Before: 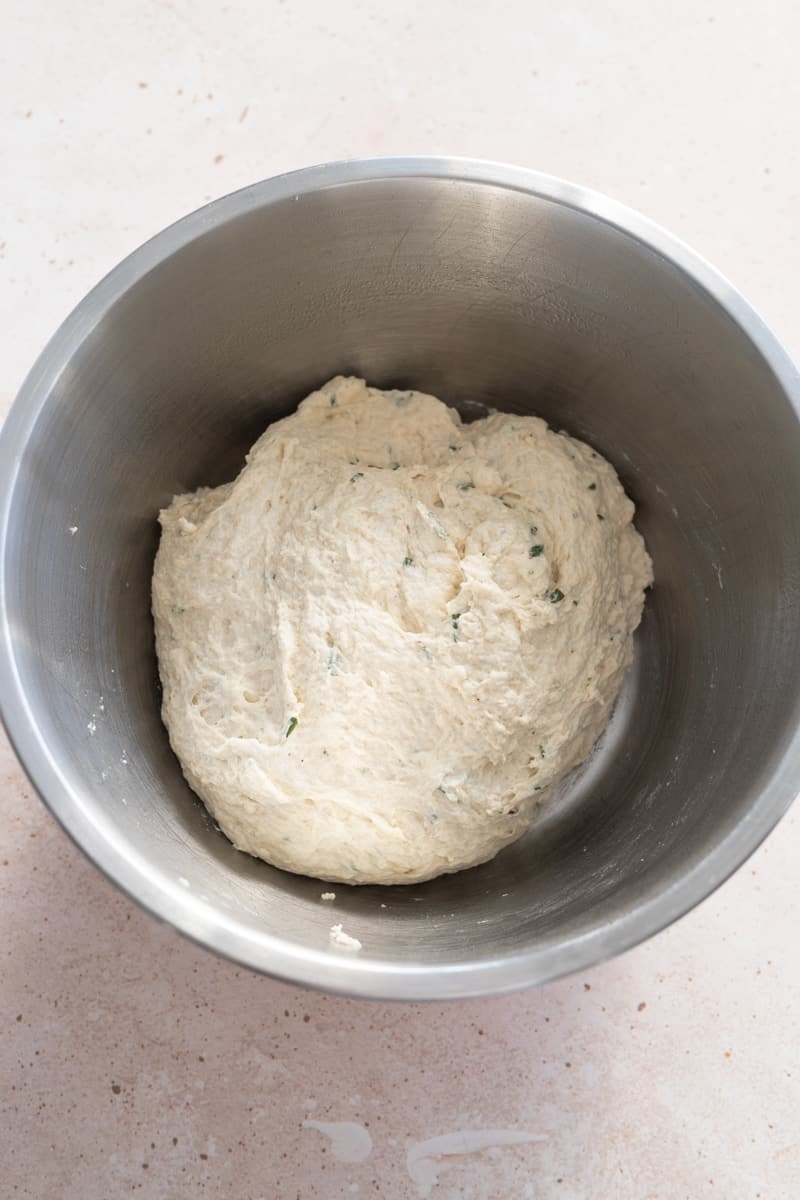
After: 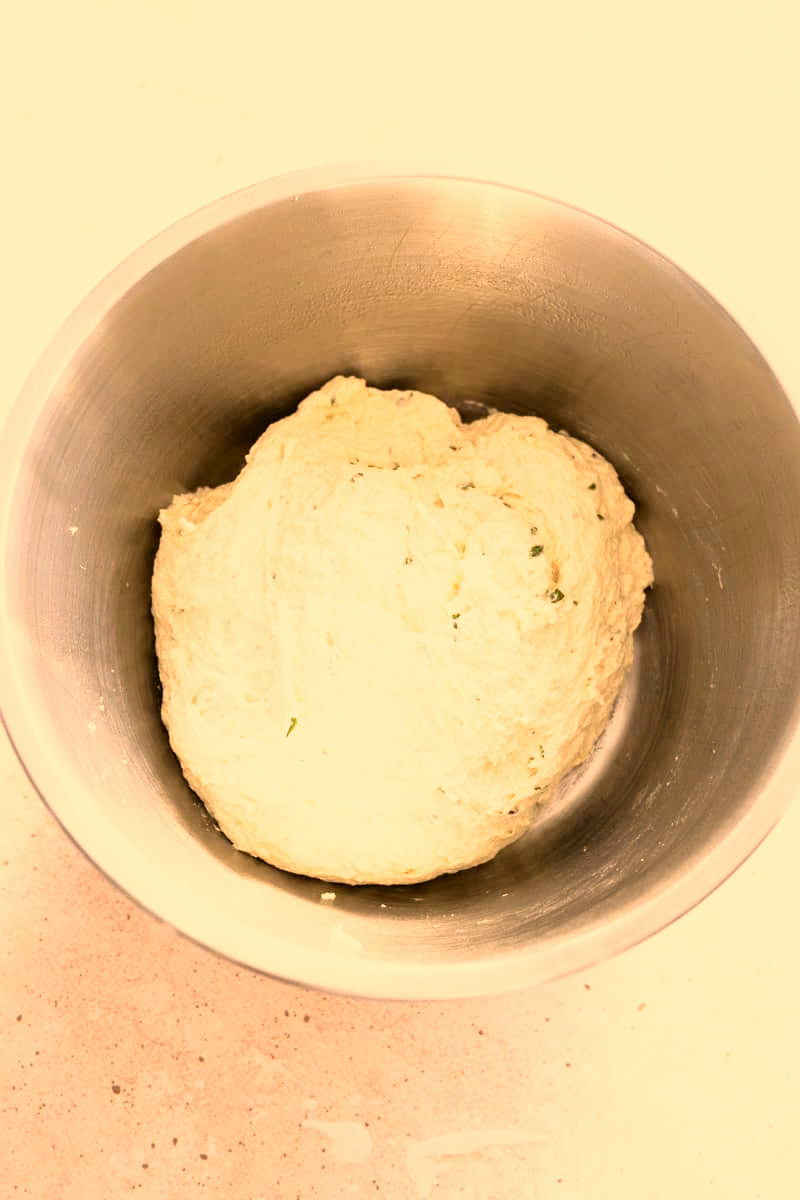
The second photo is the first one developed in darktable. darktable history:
base curve: curves: ch0 [(0, 0) (0.012, 0.01) (0.073, 0.168) (0.31, 0.711) (0.645, 0.957) (1, 1)], preserve colors none
color correction: highlights a* 17.94, highlights b* 35.39, shadows a* 1.48, shadows b* 6.42, saturation 1.01
